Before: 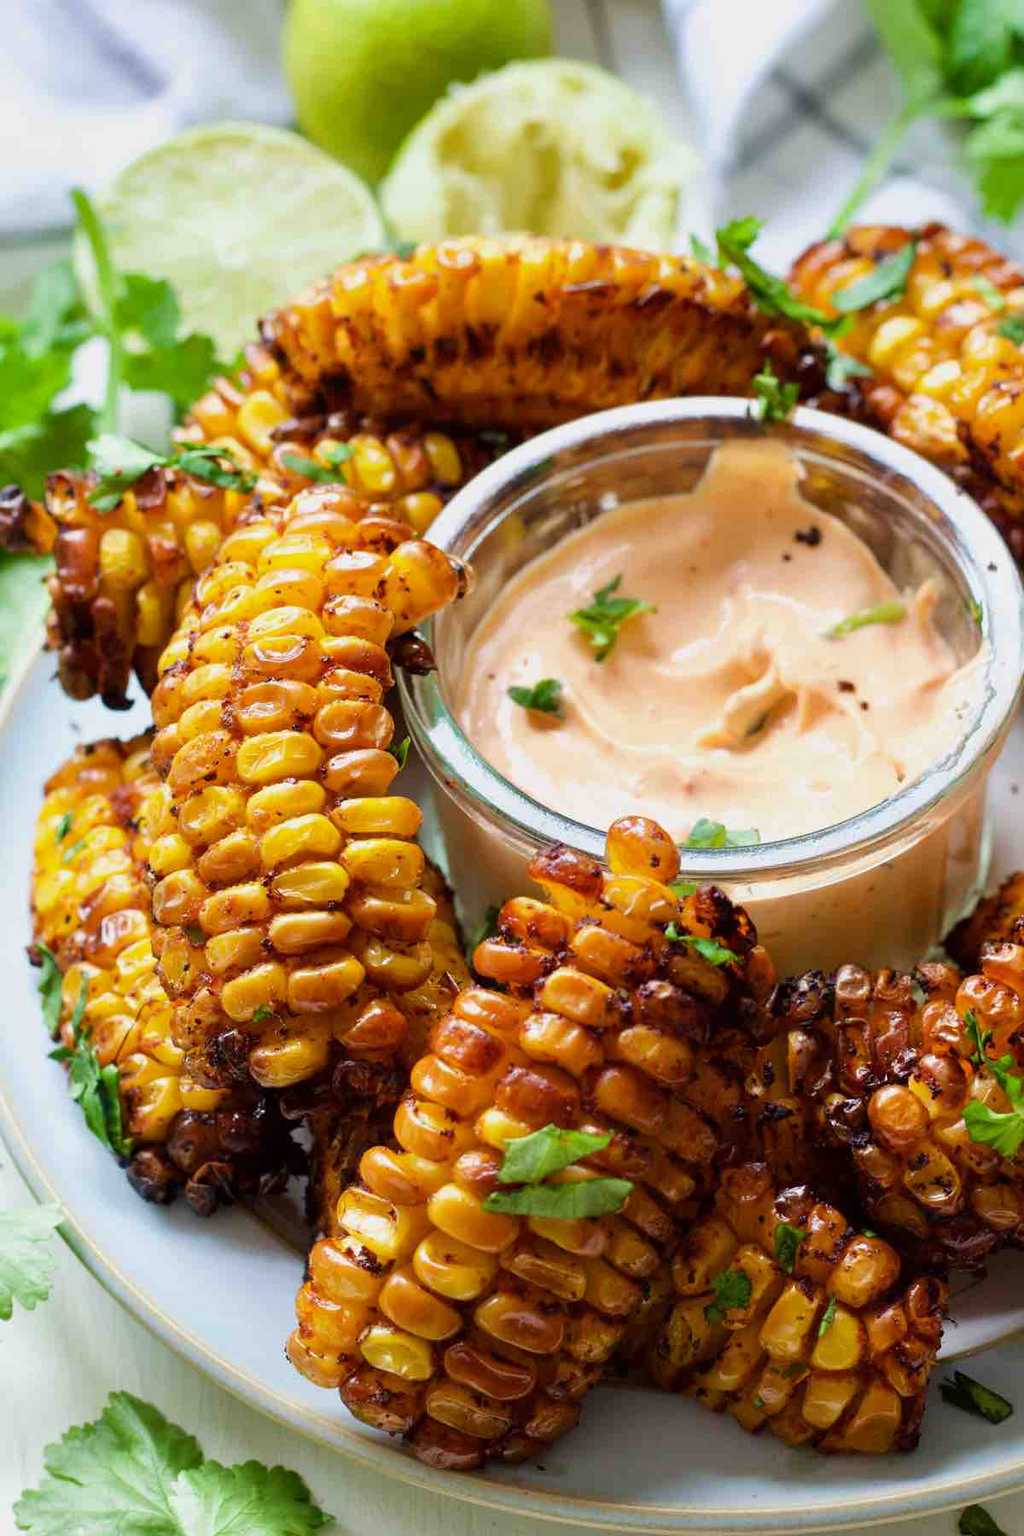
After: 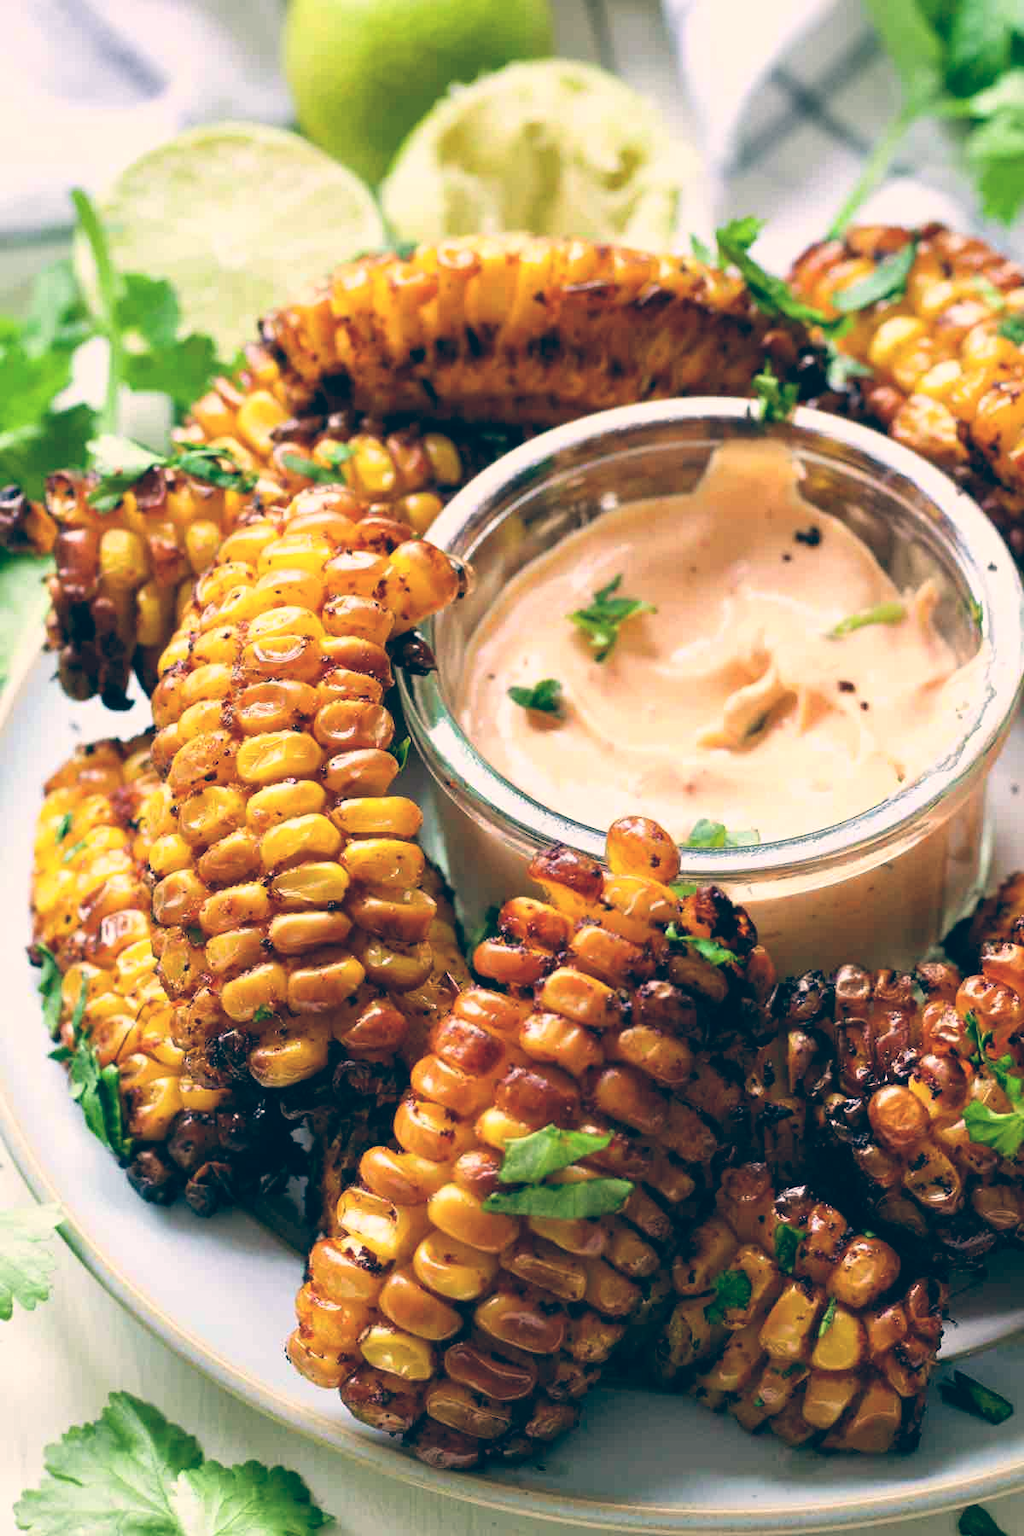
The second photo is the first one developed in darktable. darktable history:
color balance: lift [1.006, 0.985, 1.002, 1.015], gamma [1, 0.953, 1.008, 1.047], gain [1.076, 1.13, 1.004, 0.87]
rgb curve: curves: ch0 [(0, 0) (0.078, 0.051) (0.929, 0.956) (1, 1)], compensate middle gray true
